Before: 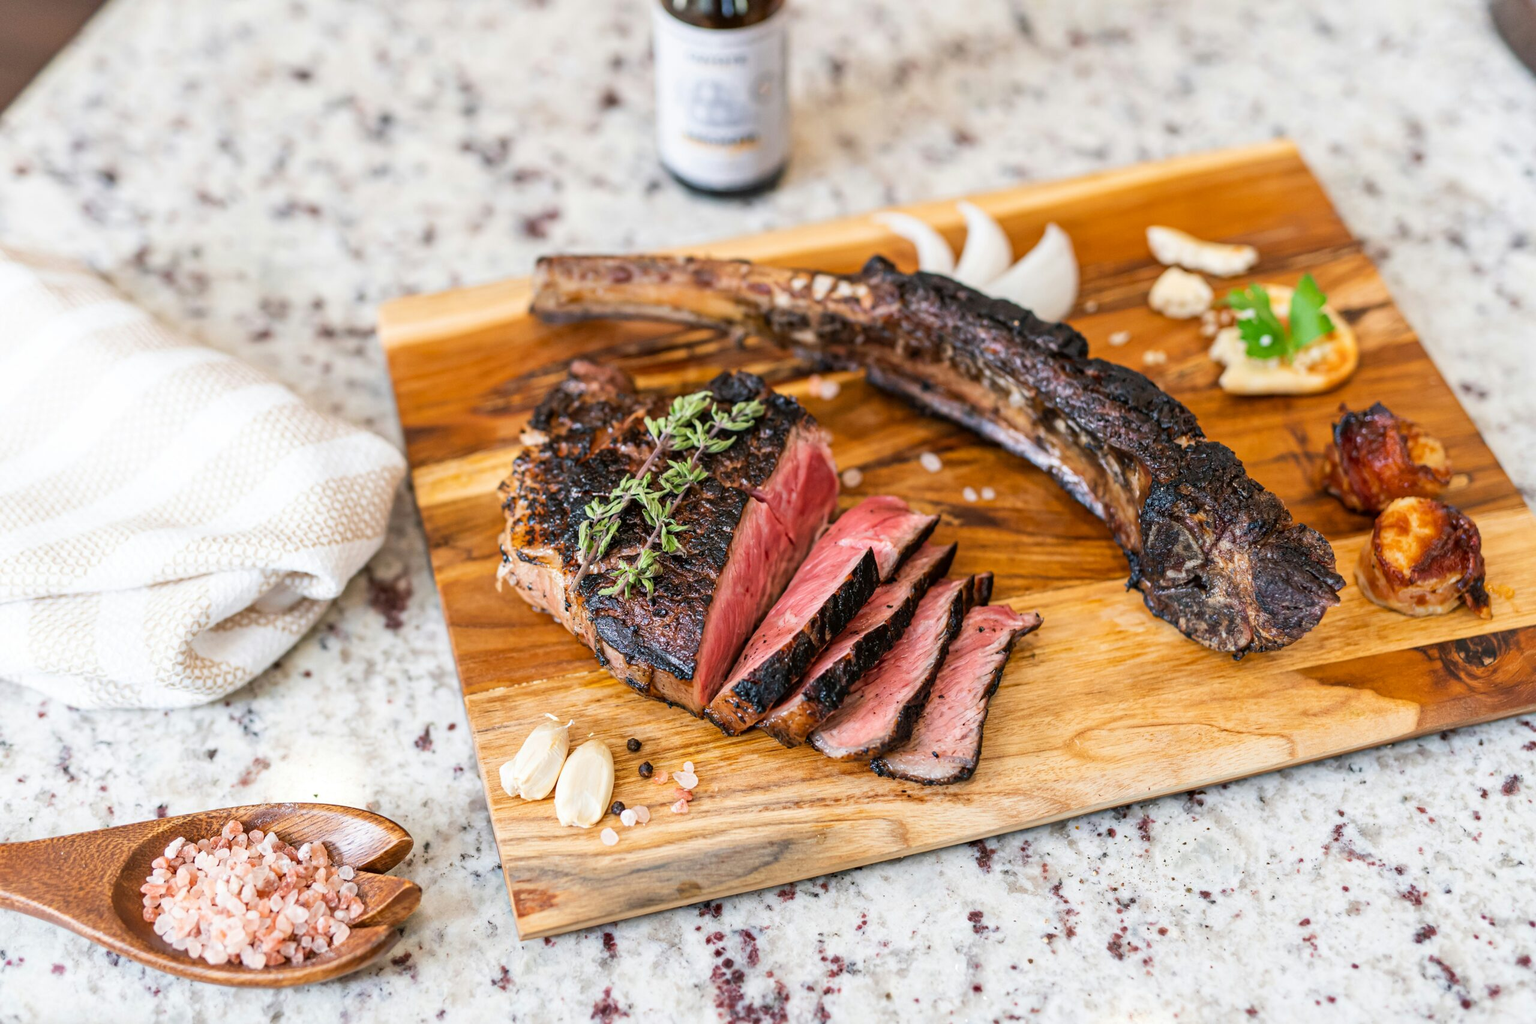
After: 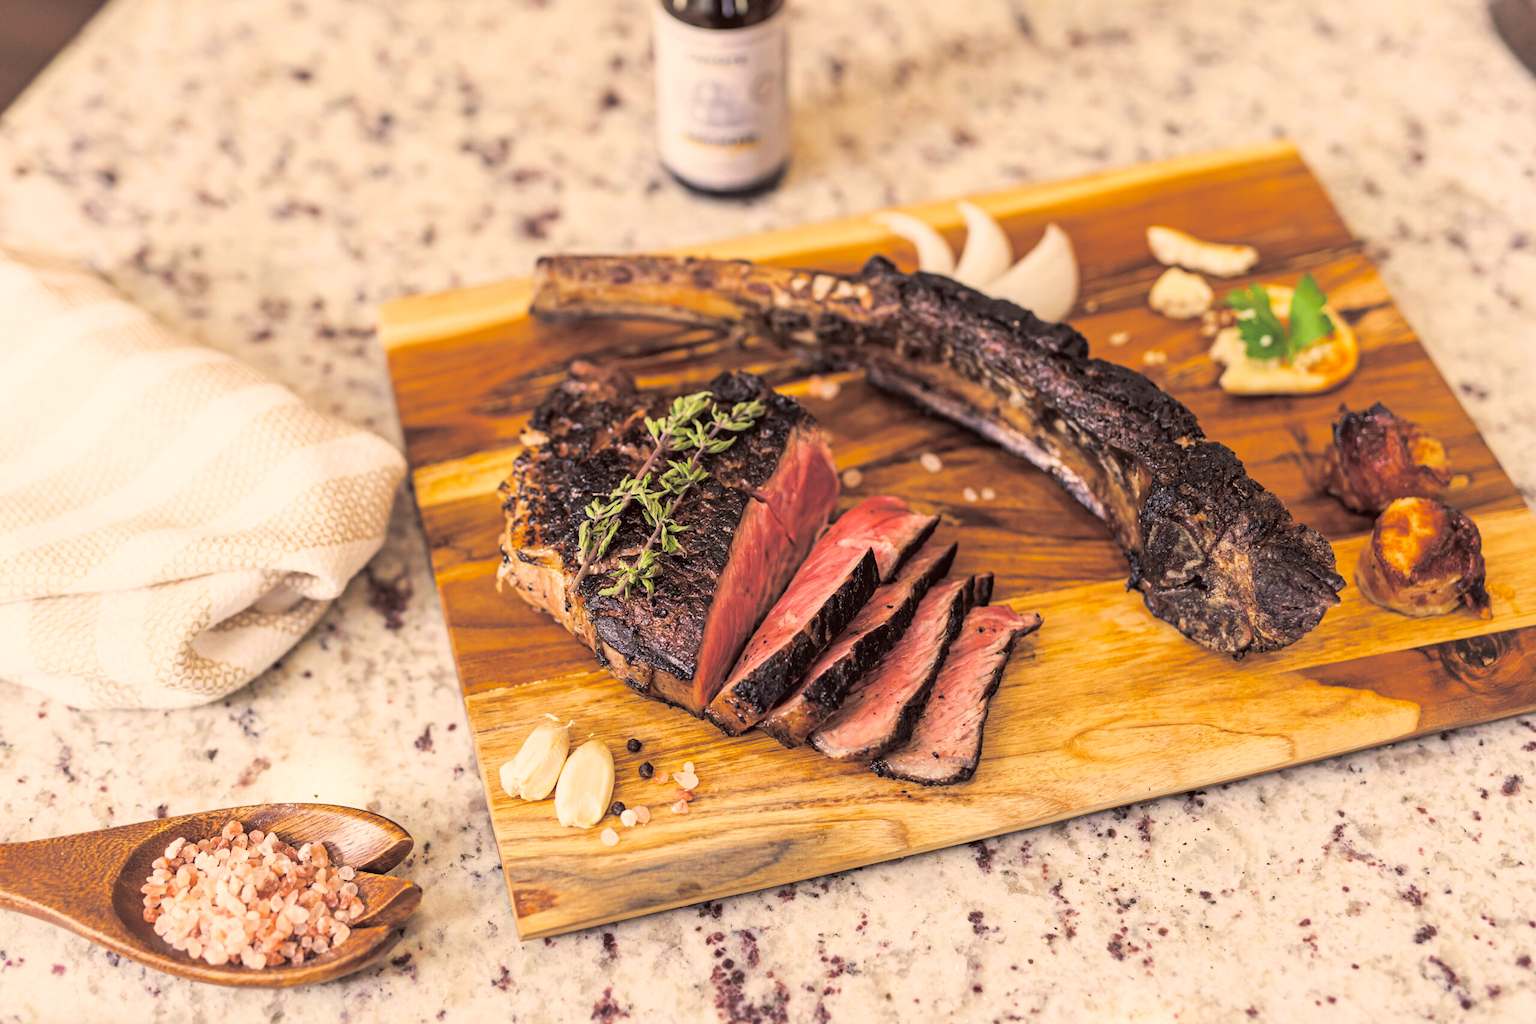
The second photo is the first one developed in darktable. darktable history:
split-toning: shadows › hue 36°, shadows › saturation 0.05, highlights › hue 10.8°, highlights › saturation 0.15, compress 40%
white balance: red 0.978, blue 0.999
color calibration: illuminant as shot in camera, x 0.37, y 0.382, temperature 4313.32 K
exposure: compensate highlight preservation false
color correction: highlights a* 10.12, highlights b* 39.04, shadows a* 14.62, shadows b* 3.37
